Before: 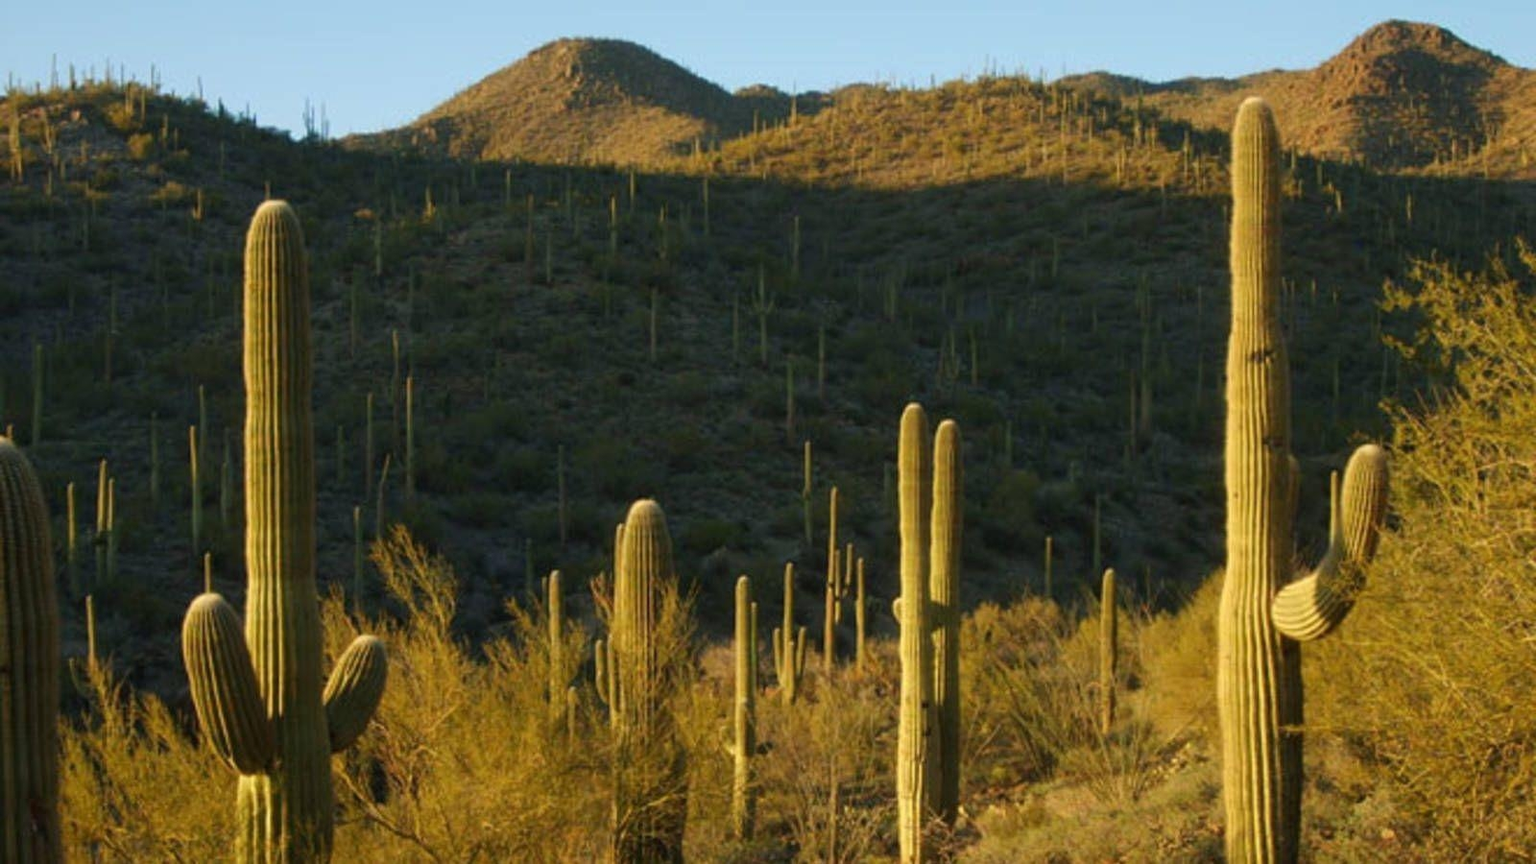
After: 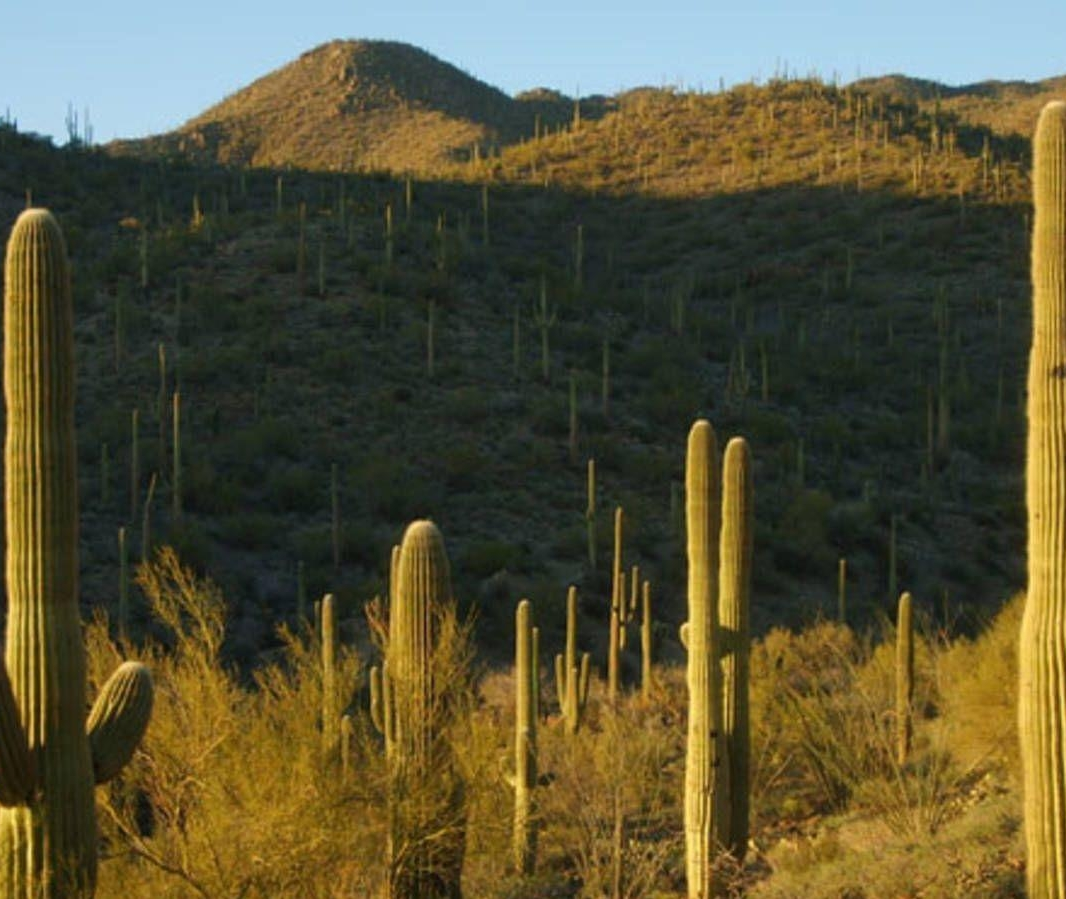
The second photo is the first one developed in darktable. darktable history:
crop and rotate: left 15.629%, right 17.736%
